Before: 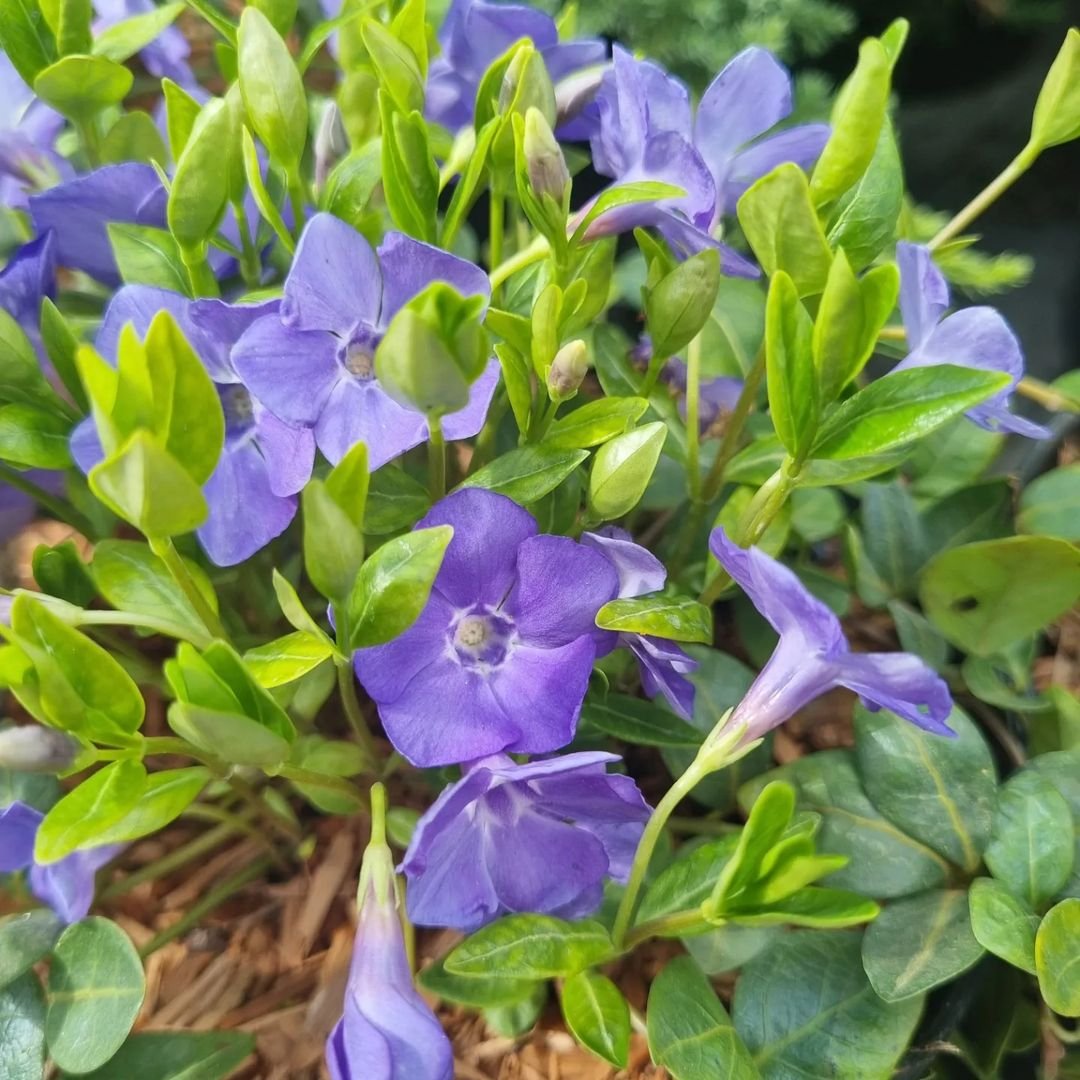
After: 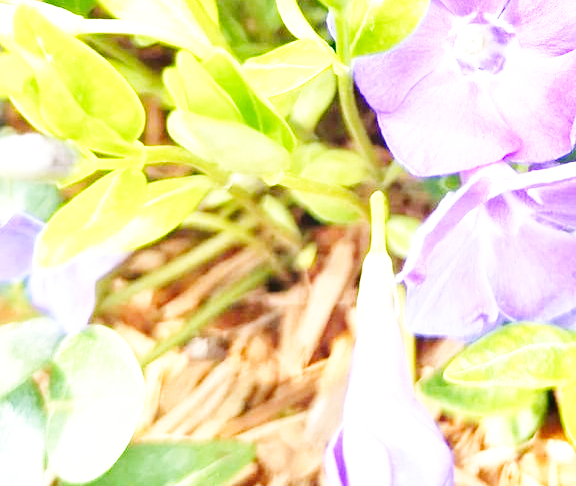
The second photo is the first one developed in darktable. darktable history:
base curve: curves: ch0 [(0, 0) (0, 0) (0.002, 0.001) (0.008, 0.003) (0.019, 0.011) (0.037, 0.037) (0.064, 0.11) (0.102, 0.232) (0.152, 0.379) (0.216, 0.524) (0.296, 0.665) (0.394, 0.789) (0.512, 0.881) (0.651, 0.945) (0.813, 0.986) (1, 1)], preserve colors none
crop and rotate: top 54.778%, right 46.61%, bottom 0.159%
exposure: exposure 1.5 EV, compensate highlight preservation false
